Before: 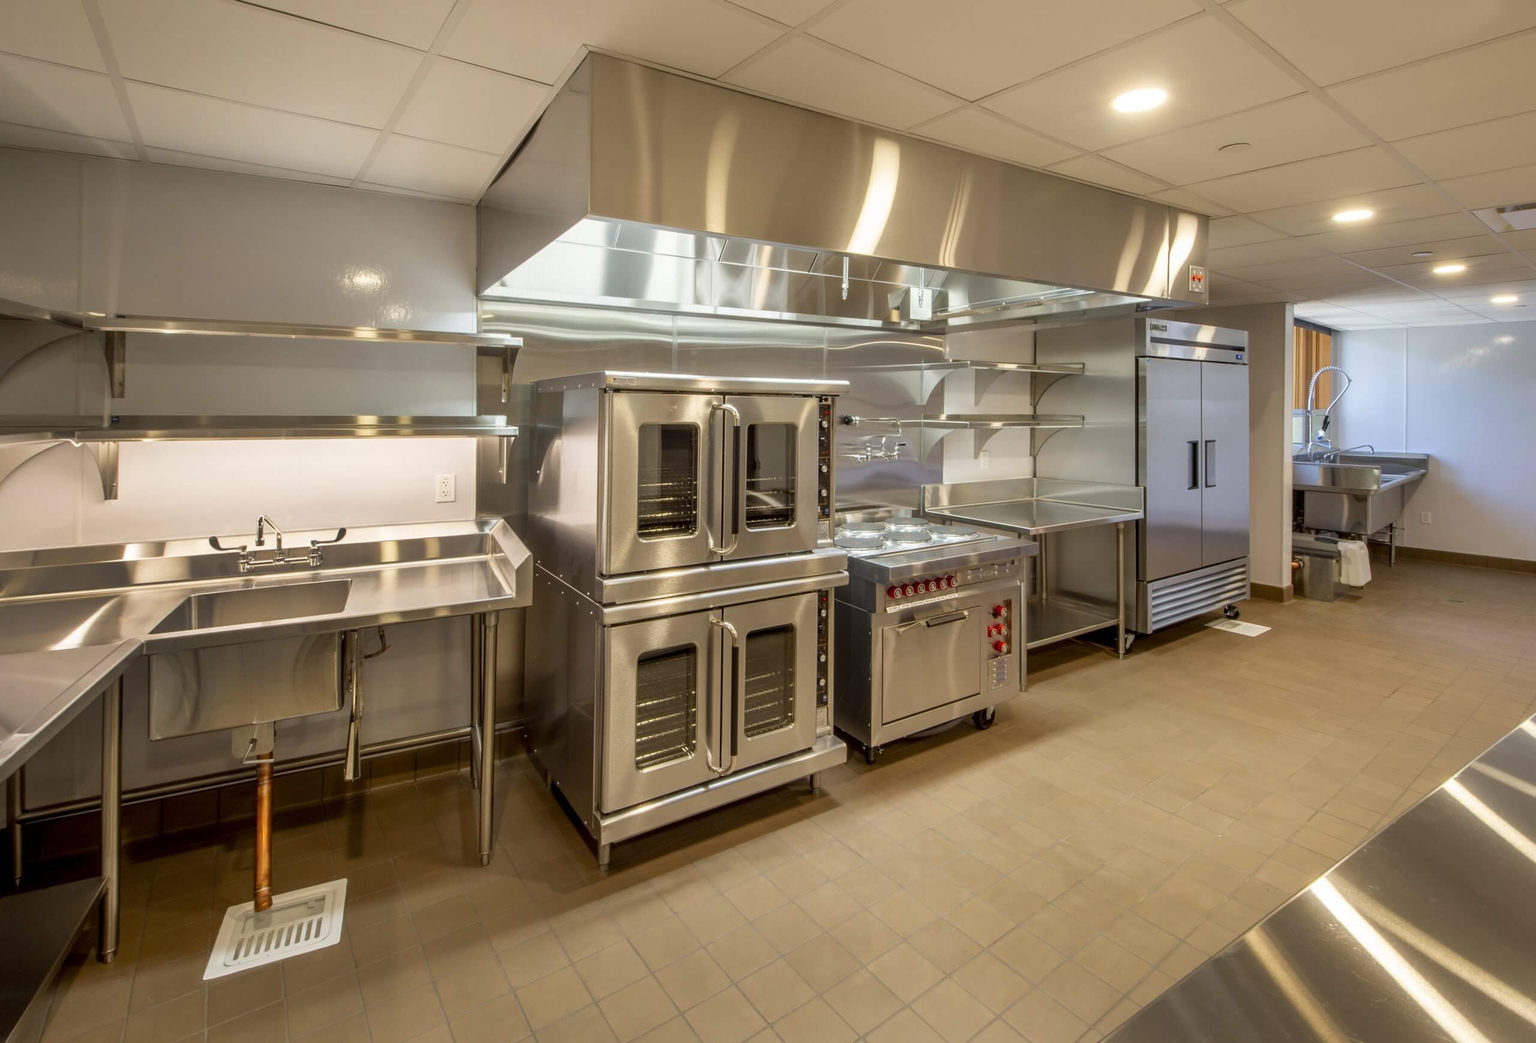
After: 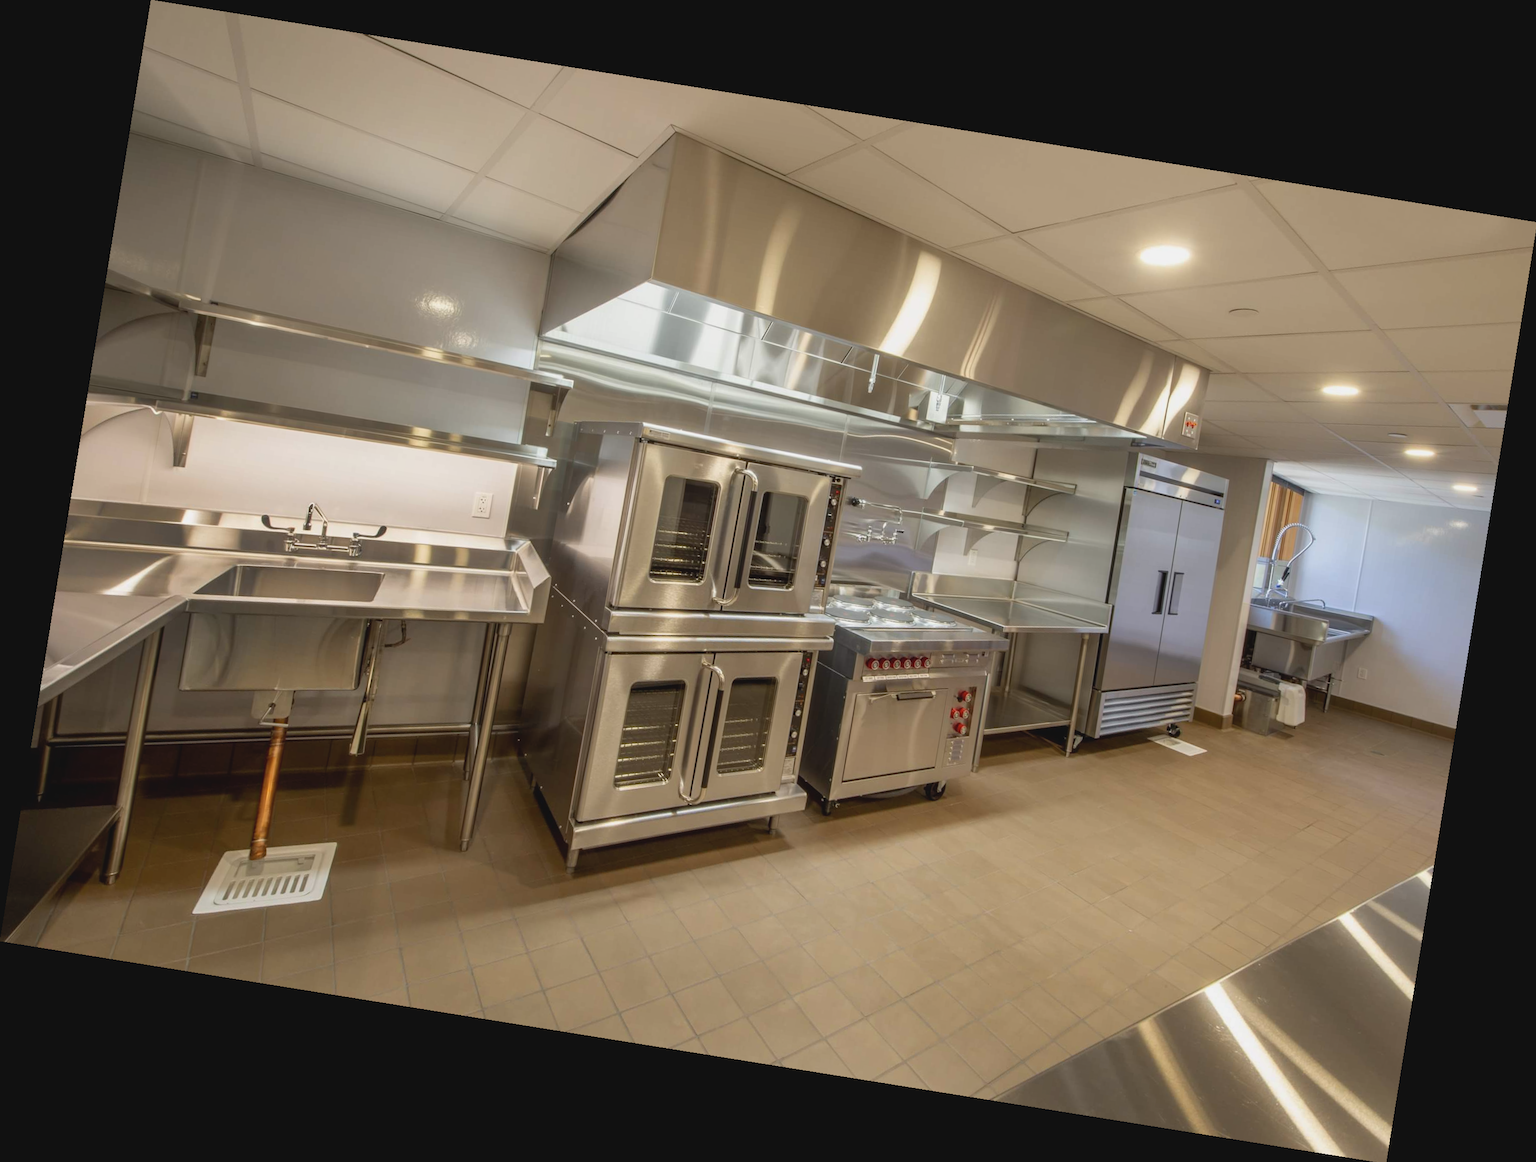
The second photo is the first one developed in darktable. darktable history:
contrast brightness saturation: contrast -0.1, saturation -0.1
rotate and perspective: rotation 9.12°, automatic cropping off
